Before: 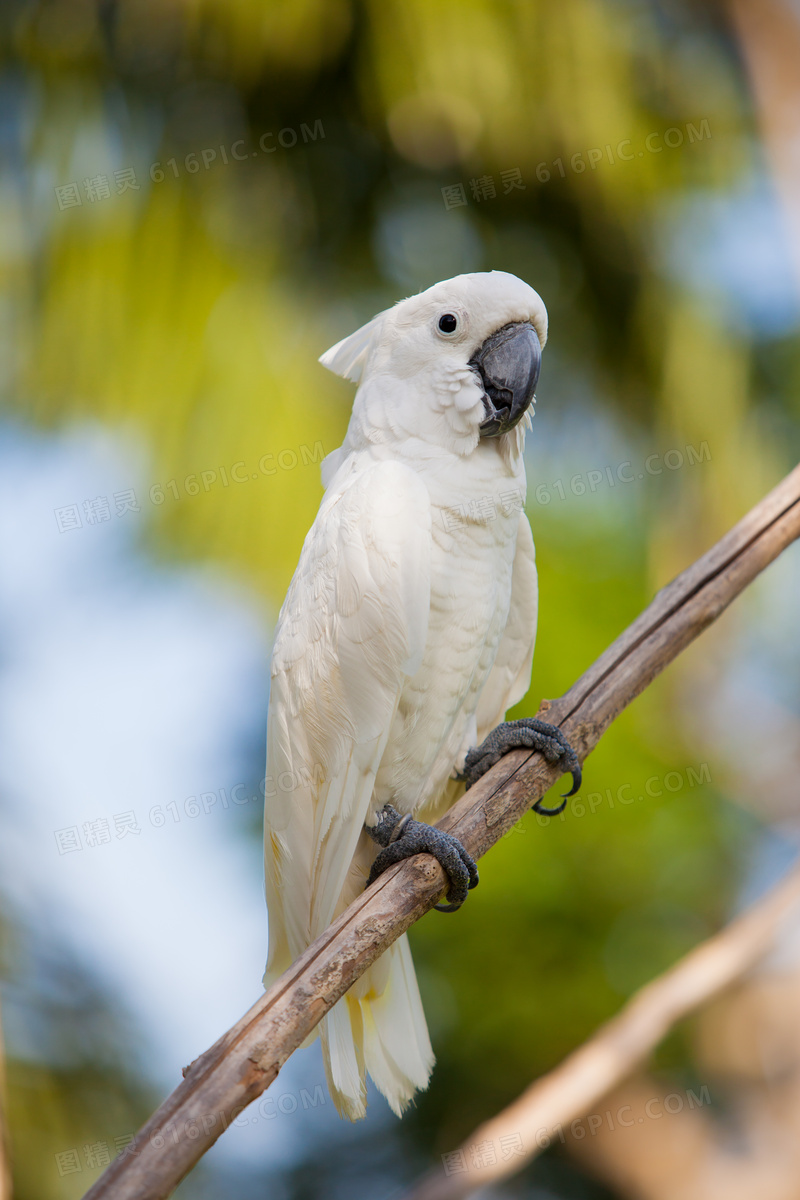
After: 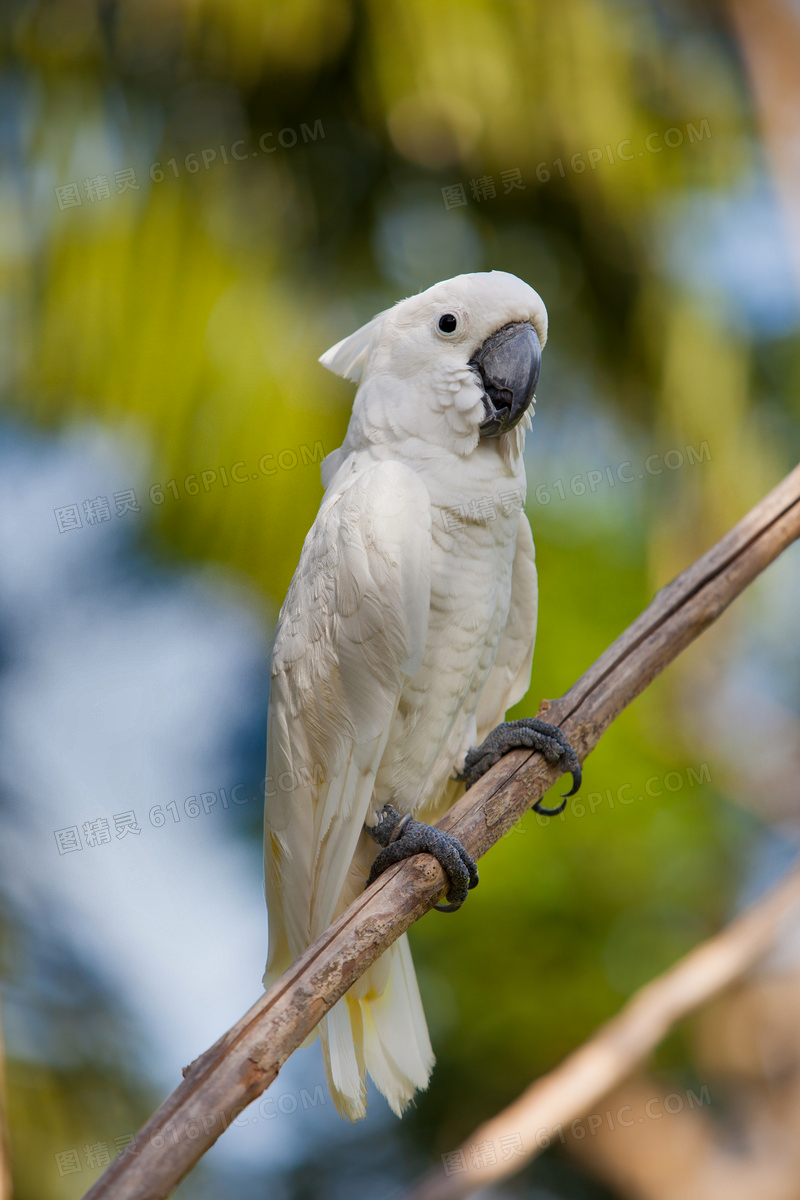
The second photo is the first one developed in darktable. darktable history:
shadows and highlights: shadows 18.75, highlights -84.5, soften with gaussian
